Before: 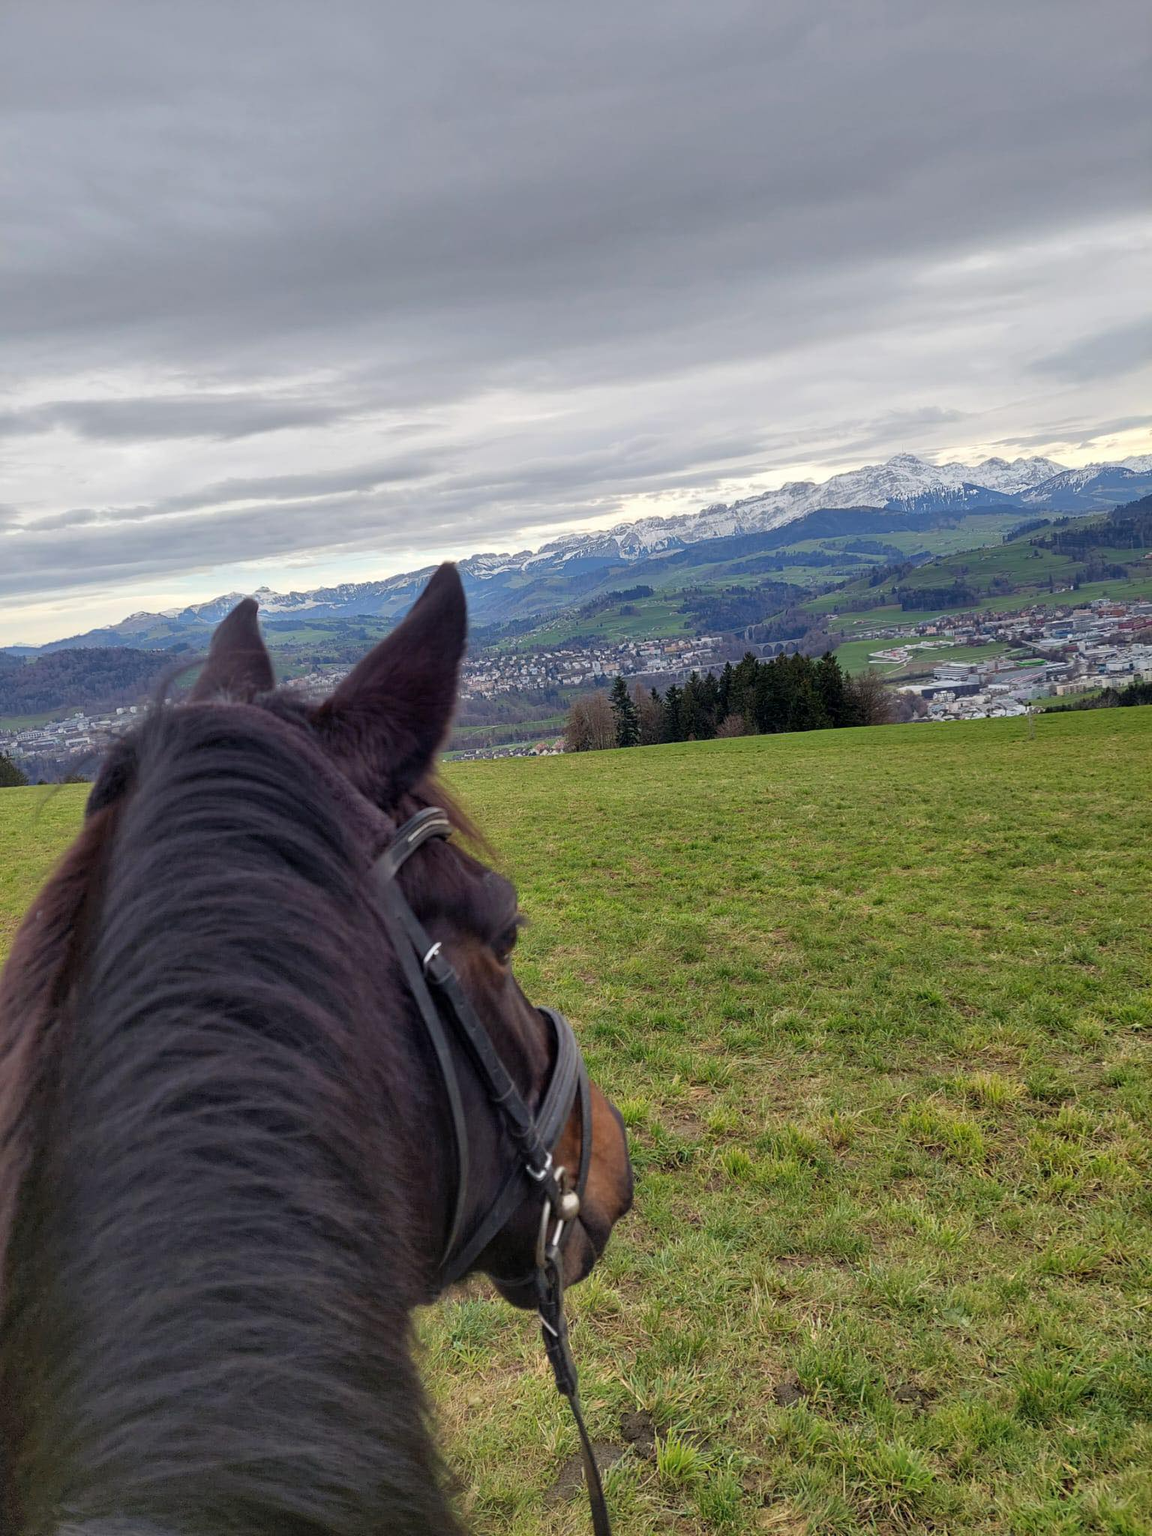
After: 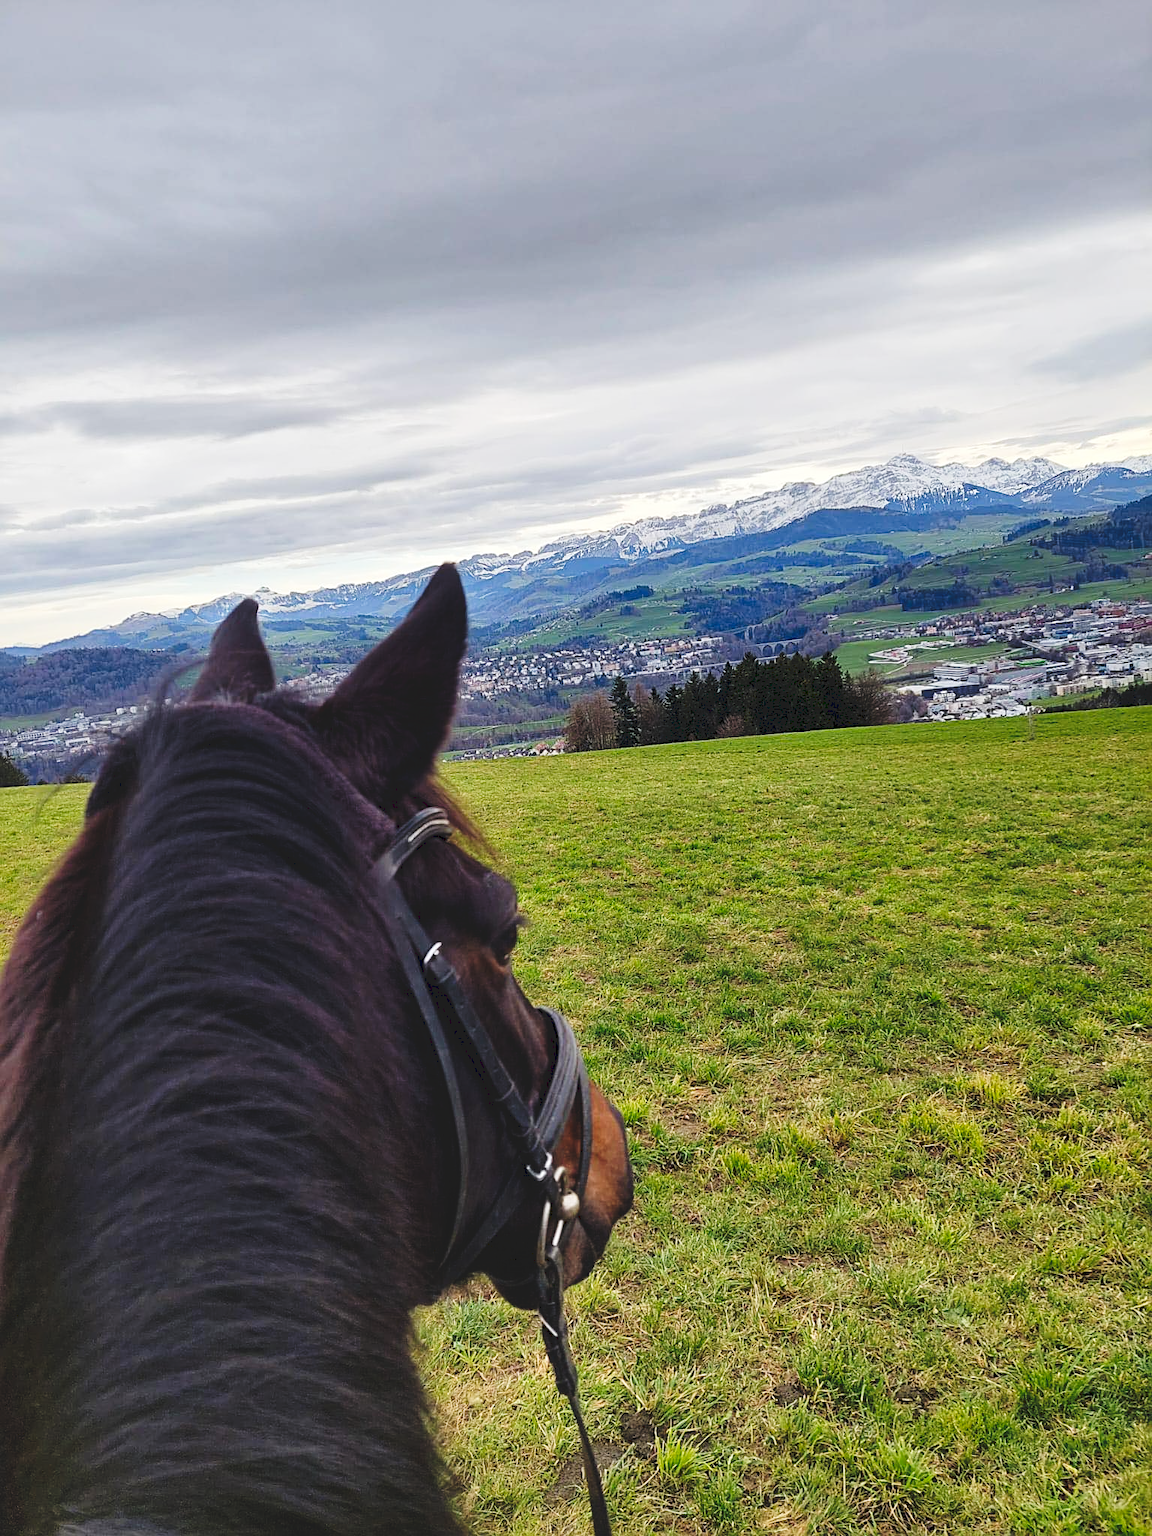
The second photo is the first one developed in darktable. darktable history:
tone curve: curves: ch0 [(0, 0) (0.003, 0.108) (0.011, 0.108) (0.025, 0.108) (0.044, 0.113) (0.069, 0.113) (0.1, 0.121) (0.136, 0.136) (0.177, 0.16) (0.224, 0.192) (0.277, 0.246) (0.335, 0.324) (0.399, 0.419) (0.468, 0.518) (0.543, 0.622) (0.623, 0.721) (0.709, 0.815) (0.801, 0.893) (0.898, 0.949) (1, 1)], preserve colors none
sharpen: on, module defaults
